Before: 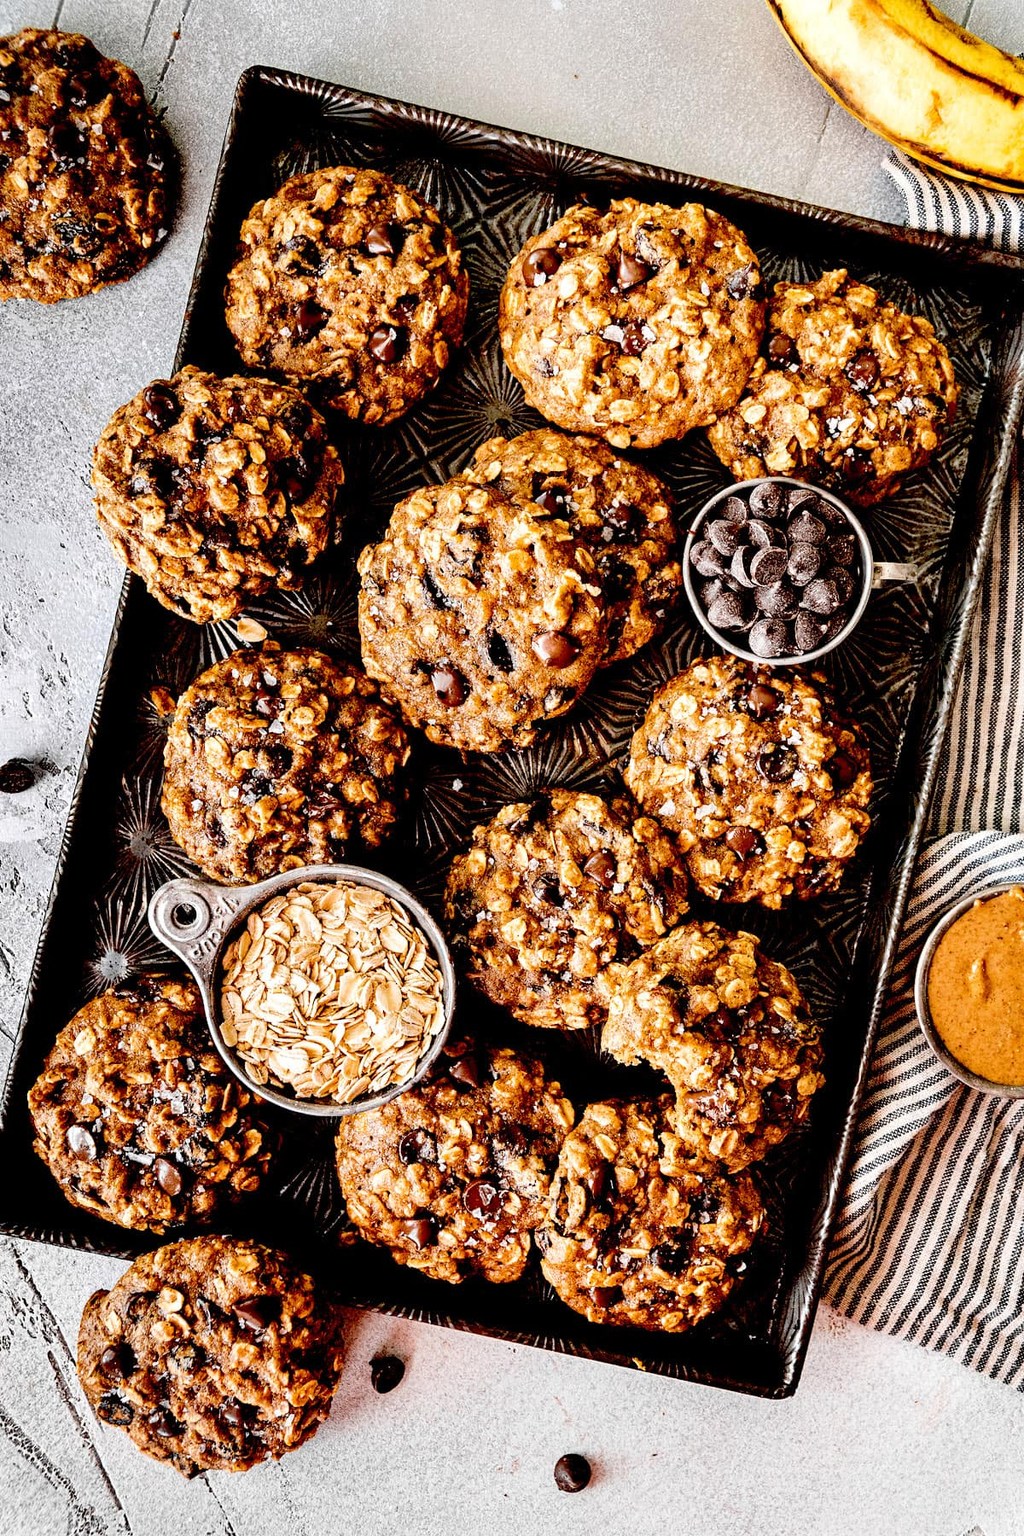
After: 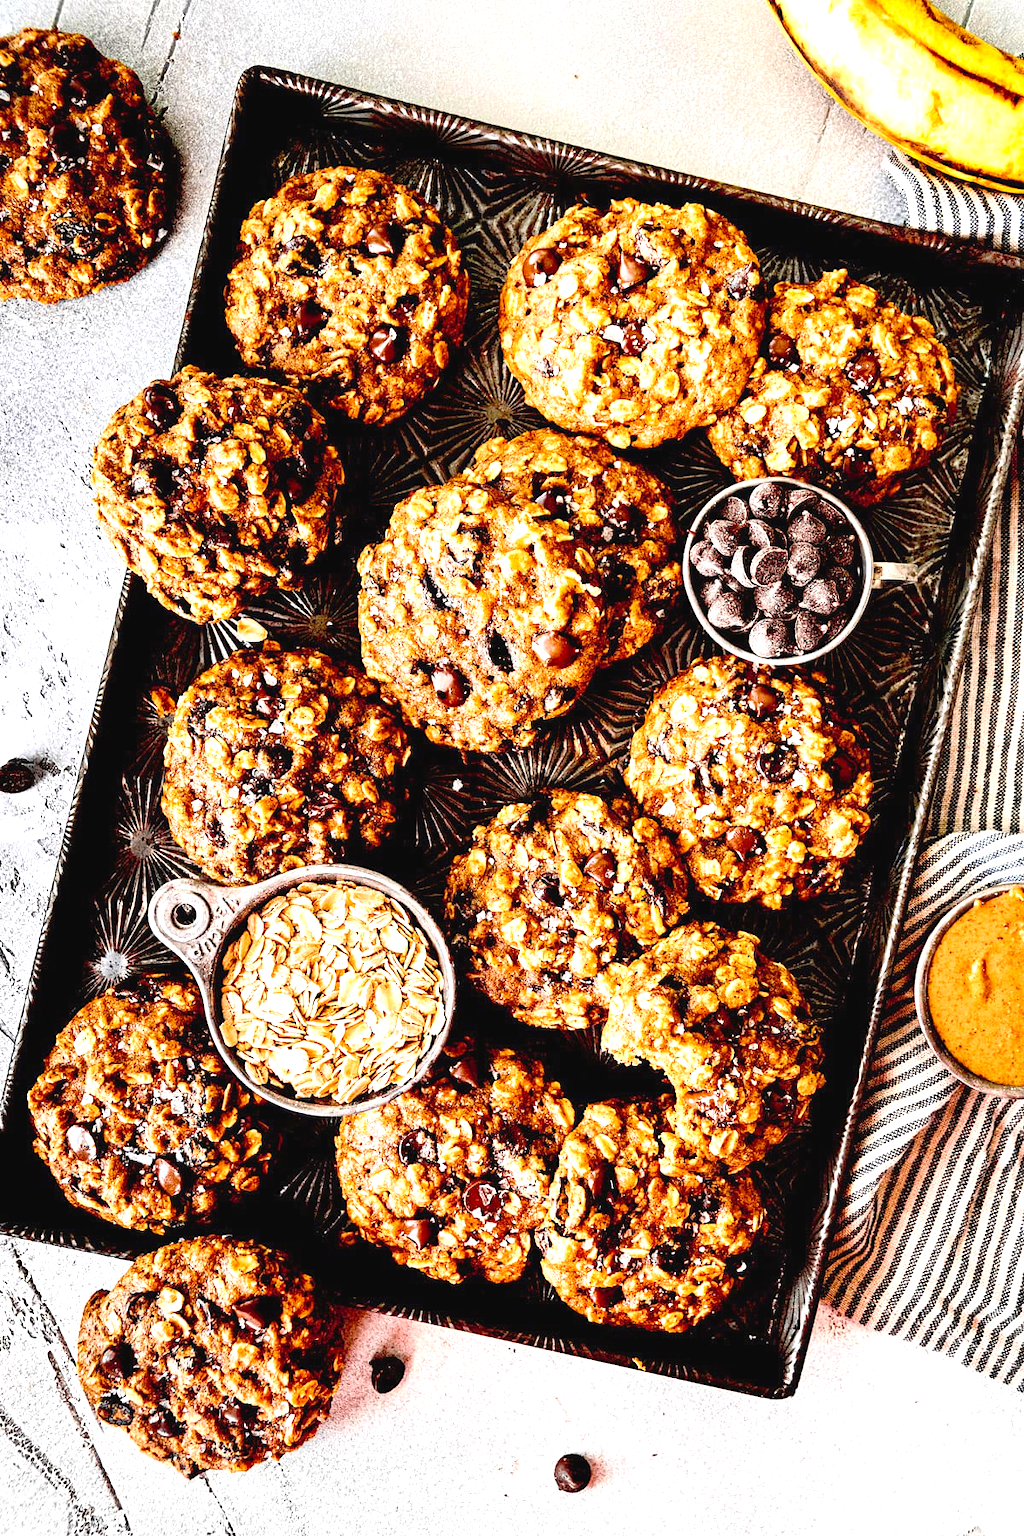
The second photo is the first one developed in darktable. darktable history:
exposure: black level correction 0, exposure 0.691 EV, compensate exposure bias true, compensate highlight preservation false
tone curve: curves: ch0 [(0, 0.024) (0.119, 0.146) (0.474, 0.464) (0.718, 0.721) (0.817, 0.839) (1, 0.998)]; ch1 [(0, 0) (0.377, 0.416) (0.439, 0.451) (0.477, 0.477) (0.501, 0.503) (0.538, 0.544) (0.58, 0.602) (0.664, 0.676) (0.783, 0.804) (1, 1)]; ch2 [(0, 0) (0.38, 0.405) (0.463, 0.456) (0.498, 0.497) (0.524, 0.535) (0.578, 0.576) (0.648, 0.665) (1, 1)], color space Lab, independent channels, preserve colors none
